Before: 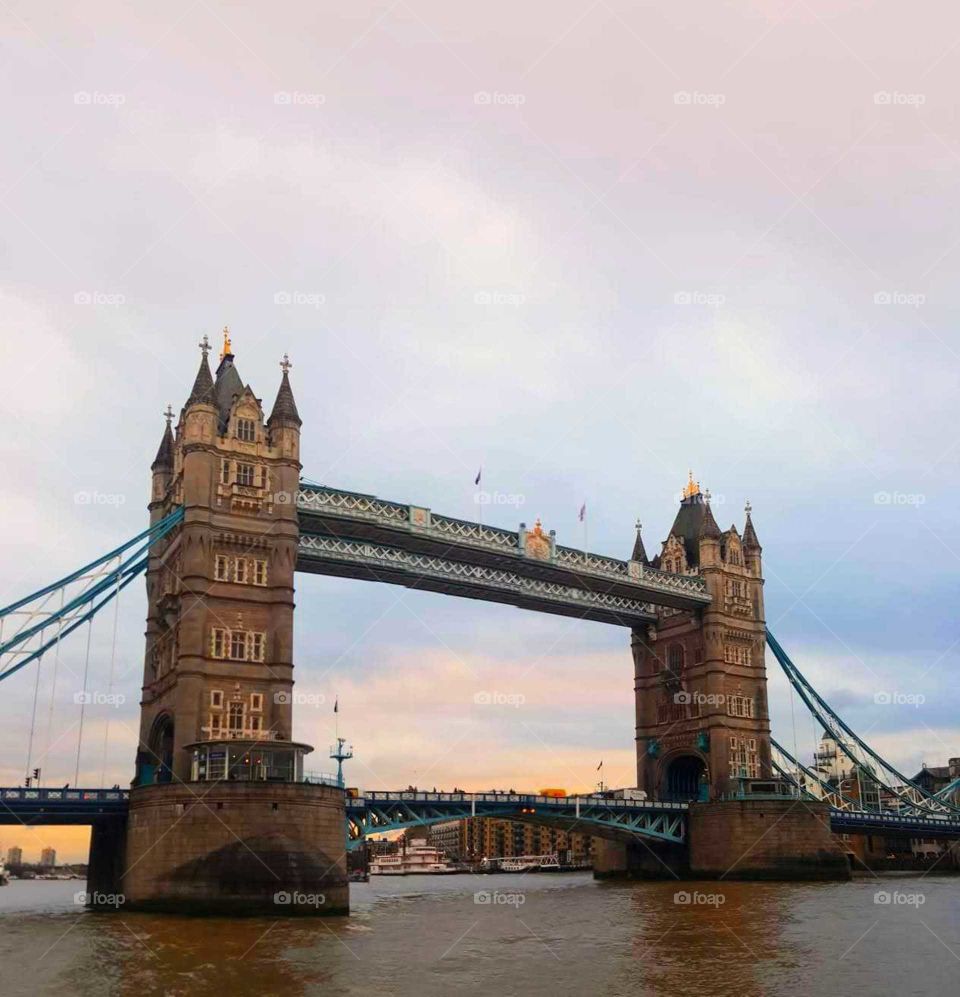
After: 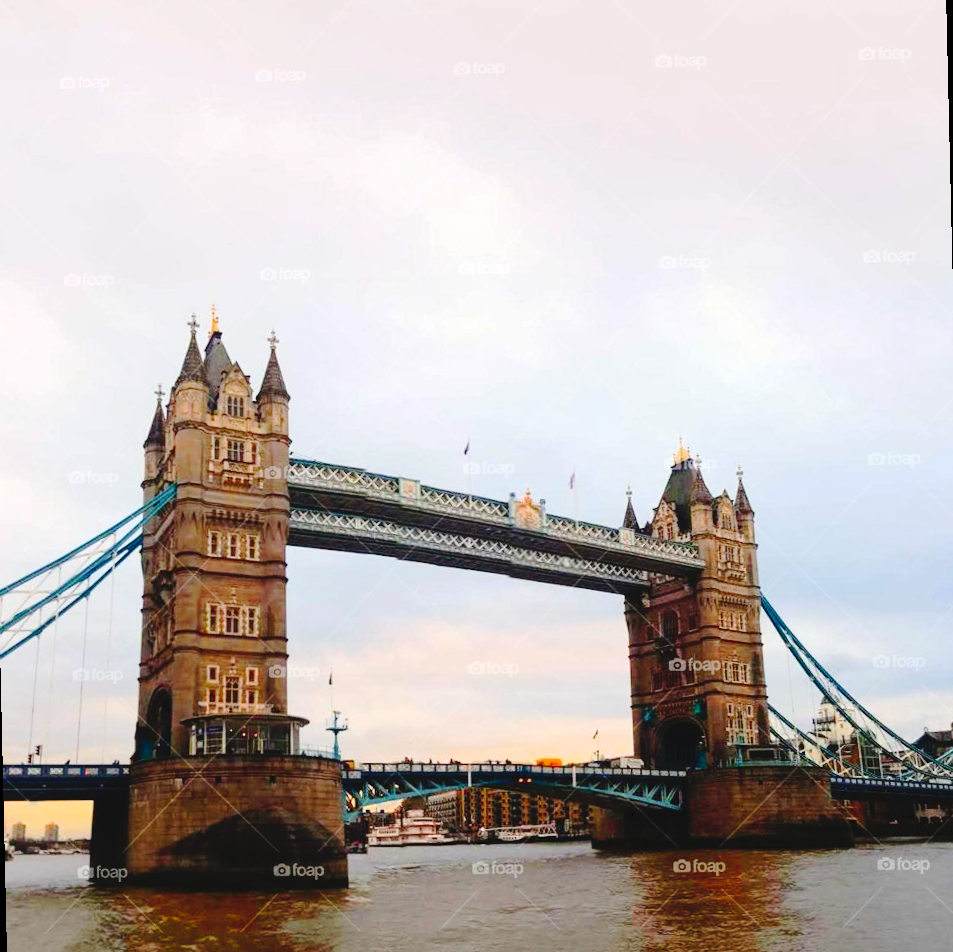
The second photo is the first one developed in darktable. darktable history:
rotate and perspective: rotation -1.32°, lens shift (horizontal) -0.031, crop left 0.015, crop right 0.985, crop top 0.047, crop bottom 0.982
tone curve: curves: ch0 [(0, 0) (0.003, 0.051) (0.011, 0.052) (0.025, 0.055) (0.044, 0.062) (0.069, 0.068) (0.1, 0.077) (0.136, 0.098) (0.177, 0.145) (0.224, 0.223) (0.277, 0.314) (0.335, 0.43) (0.399, 0.518) (0.468, 0.591) (0.543, 0.656) (0.623, 0.726) (0.709, 0.809) (0.801, 0.857) (0.898, 0.918) (1, 1)], preserve colors none
levels: mode automatic, black 0.023%, white 99.97%, levels [0.062, 0.494, 0.925]
